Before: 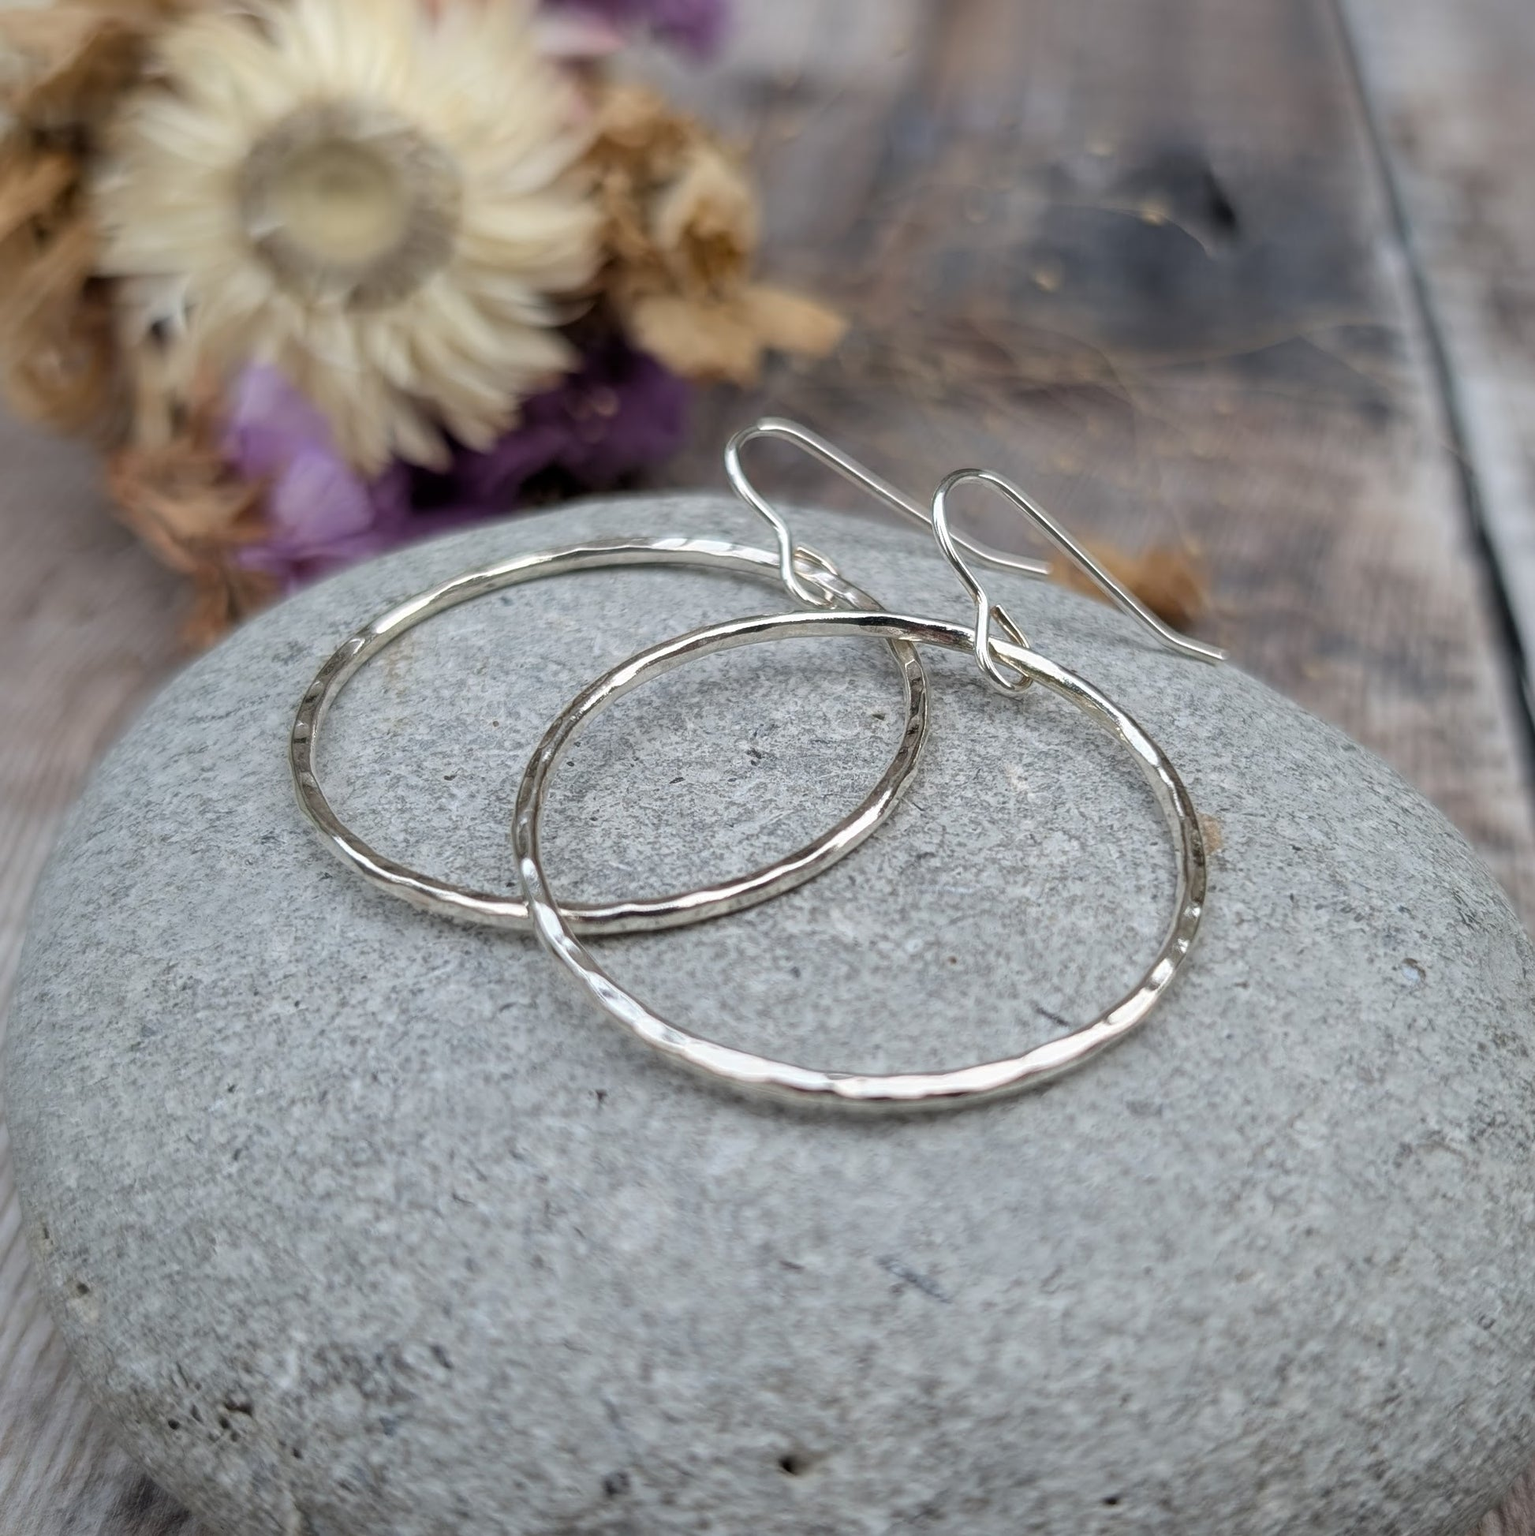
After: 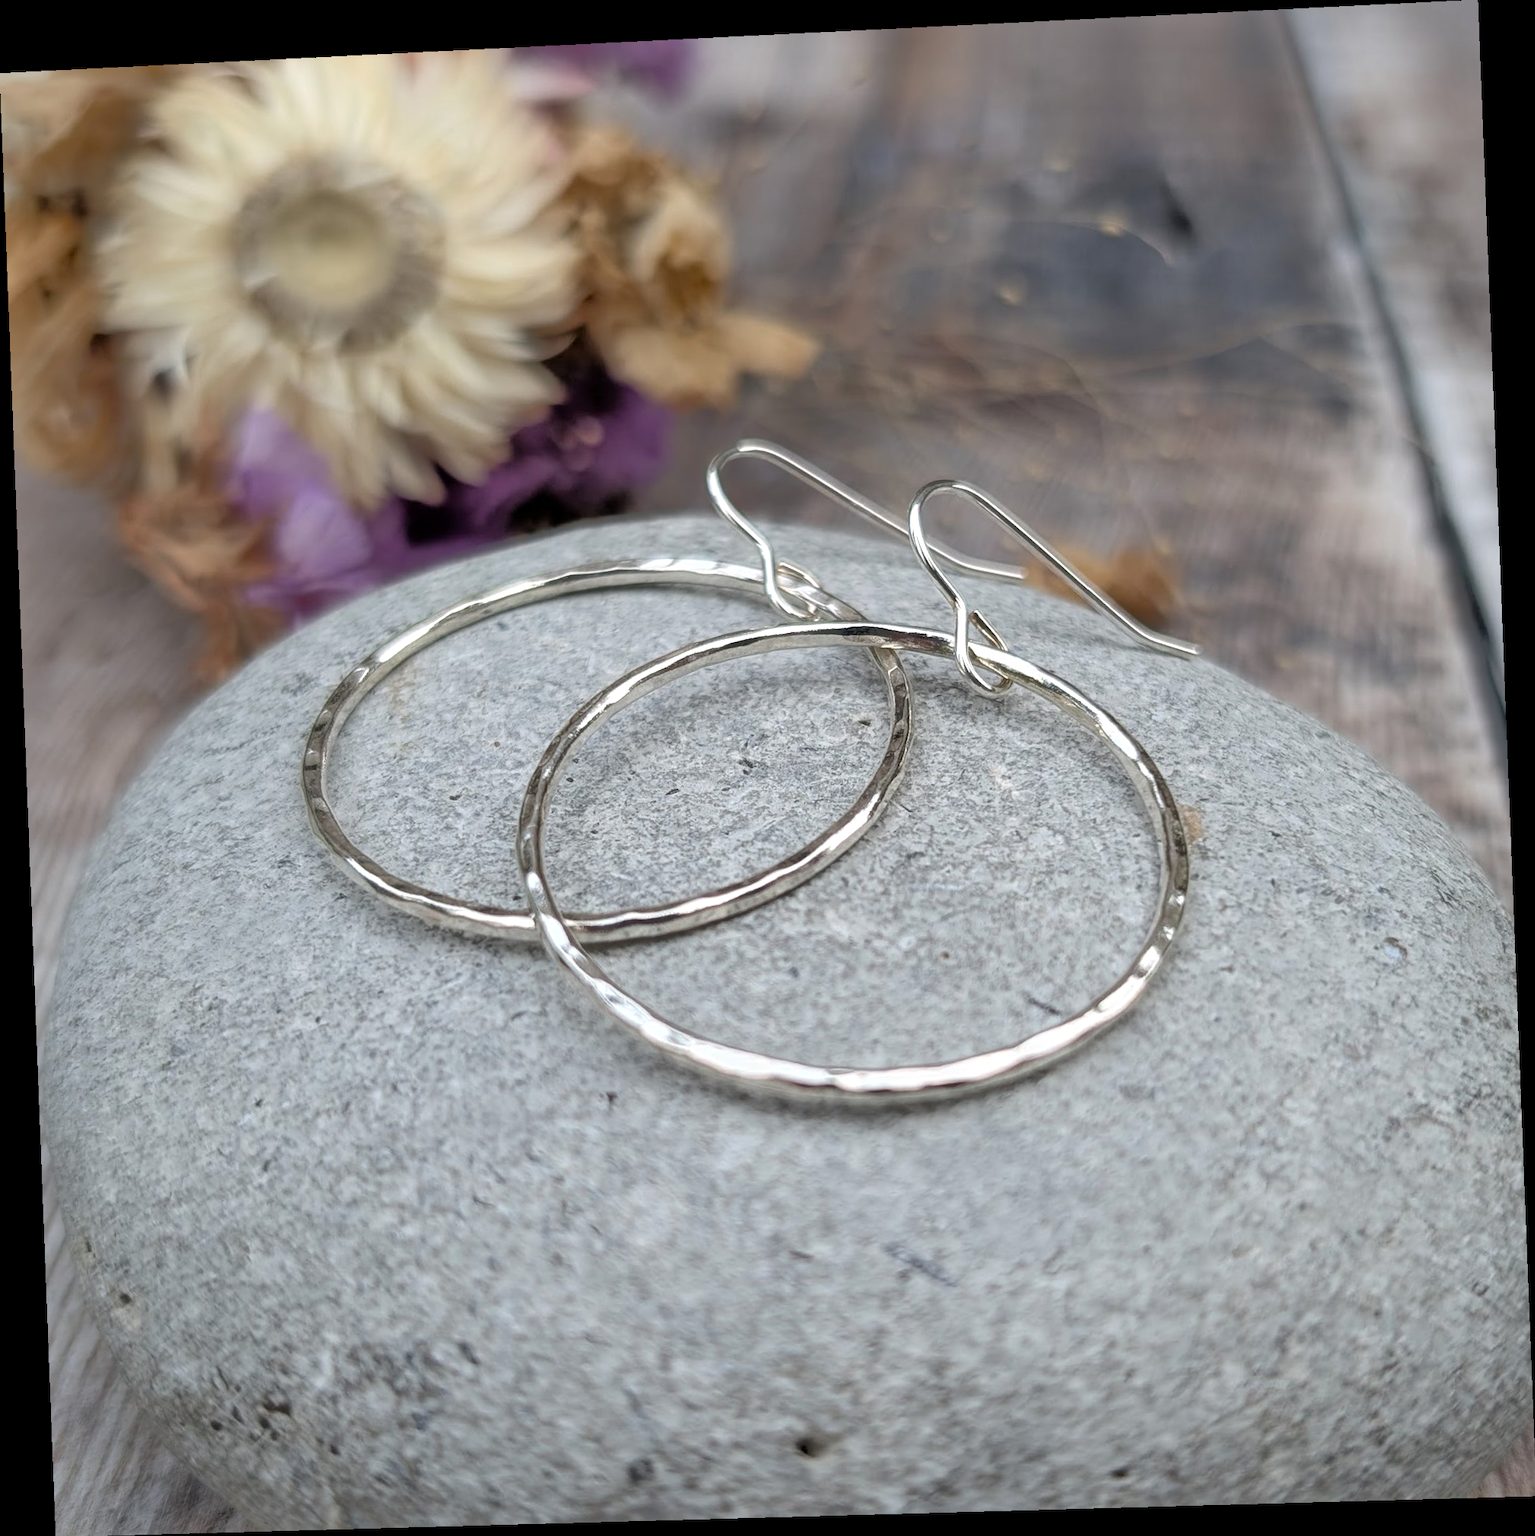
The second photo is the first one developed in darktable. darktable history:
tone equalizer: -8 EV -0.528 EV, -7 EV -0.319 EV, -6 EV -0.083 EV, -5 EV 0.413 EV, -4 EV 0.985 EV, -3 EV 0.791 EV, -2 EV -0.01 EV, -1 EV 0.14 EV, +0 EV -0.012 EV, smoothing 1
rotate and perspective: rotation -2.22°, lens shift (horizontal) -0.022, automatic cropping off
